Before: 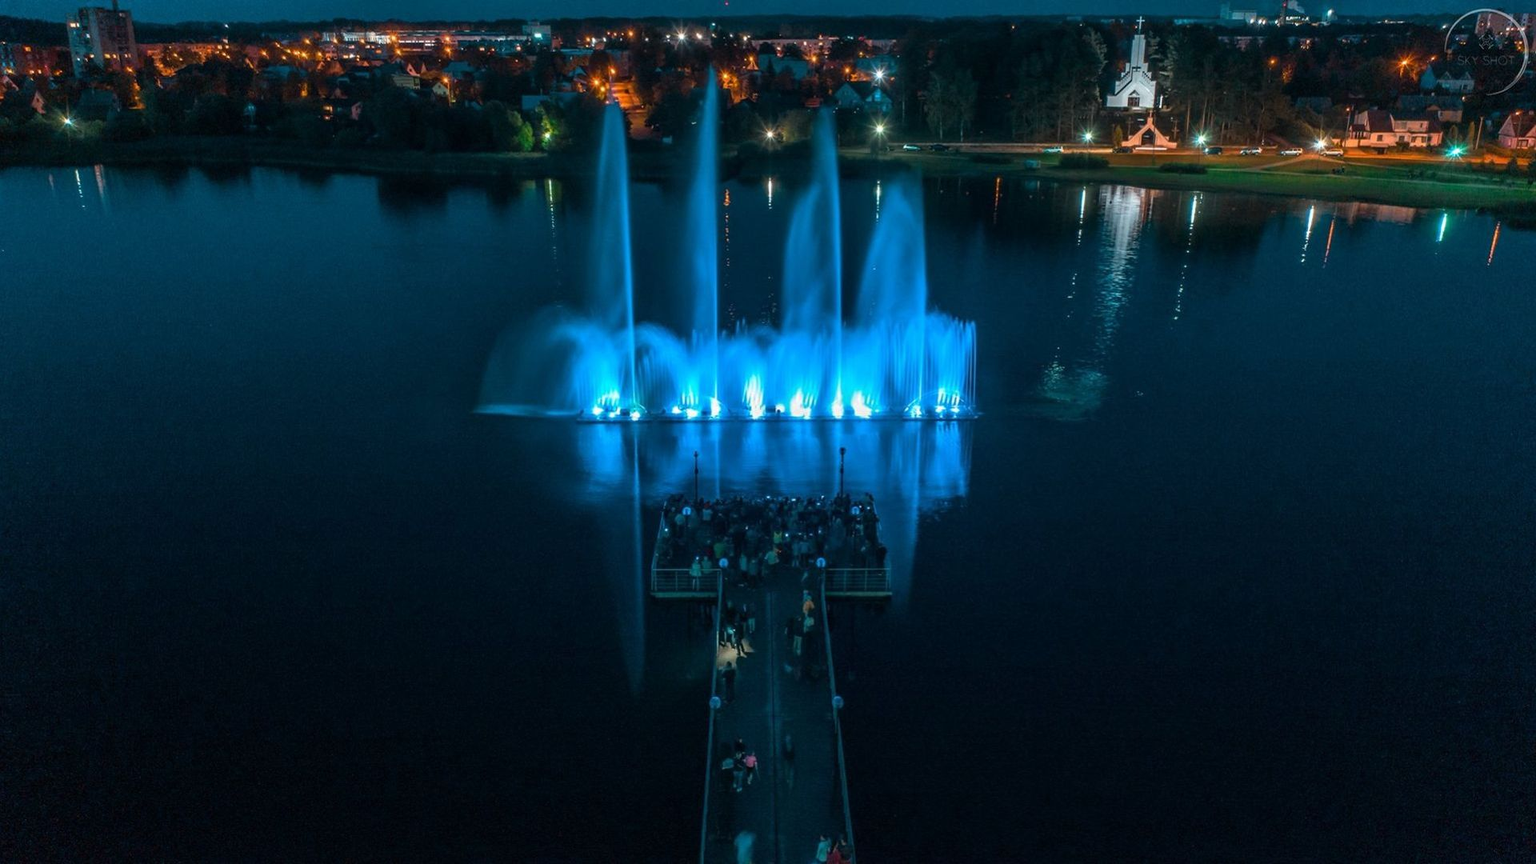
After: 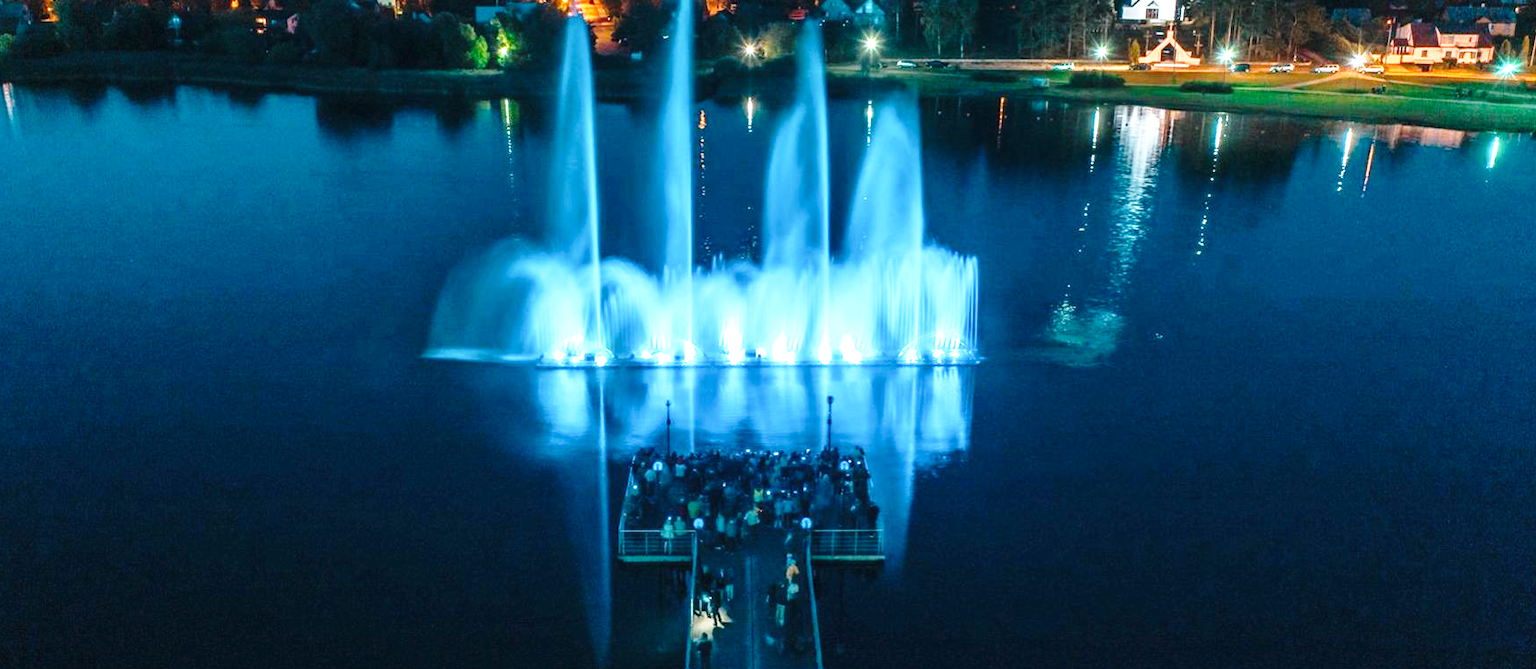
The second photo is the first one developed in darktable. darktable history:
exposure: black level correction 0, exposure 1.103 EV, compensate exposure bias true, compensate highlight preservation false
base curve: curves: ch0 [(0, 0) (0.028, 0.03) (0.121, 0.232) (0.46, 0.748) (0.859, 0.968) (1, 1)], preserve colors none
crop: left 6.002%, top 10.432%, right 3.552%, bottom 19.453%
